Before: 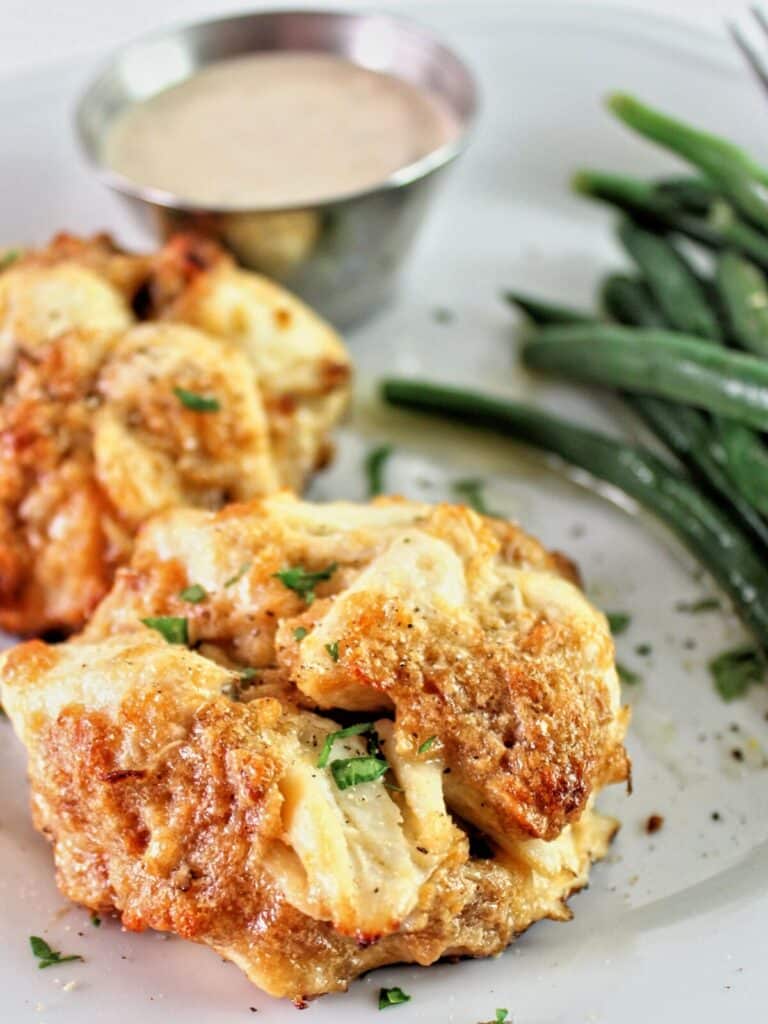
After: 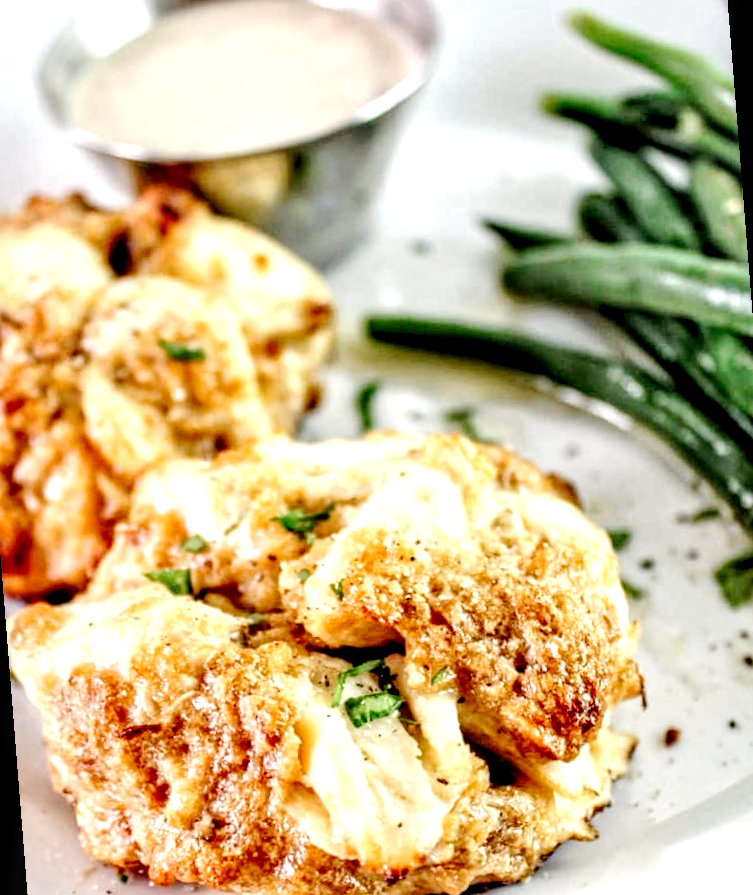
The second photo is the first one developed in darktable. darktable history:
exposure: exposure 0.426 EV, compensate highlight preservation false
tone curve: curves: ch0 [(0, 0) (0.003, 0.044) (0.011, 0.045) (0.025, 0.048) (0.044, 0.051) (0.069, 0.065) (0.1, 0.08) (0.136, 0.108) (0.177, 0.152) (0.224, 0.216) (0.277, 0.305) (0.335, 0.392) (0.399, 0.481) (0.468, 0.579) (0.543, 0.658) (0.623, 0.729) (0.709, 0.8) (0.801, 0.867) (0.898, 0.93) (1, 1)], preserve colors none
local contrast: highlights 65%, shadows 54%, detail 169%, midtone range 0.514
rotate and perspective: rotation -4.57°, crop left 0.054, crop right 0.944, crop top 0.087, crop bottom 0.914
